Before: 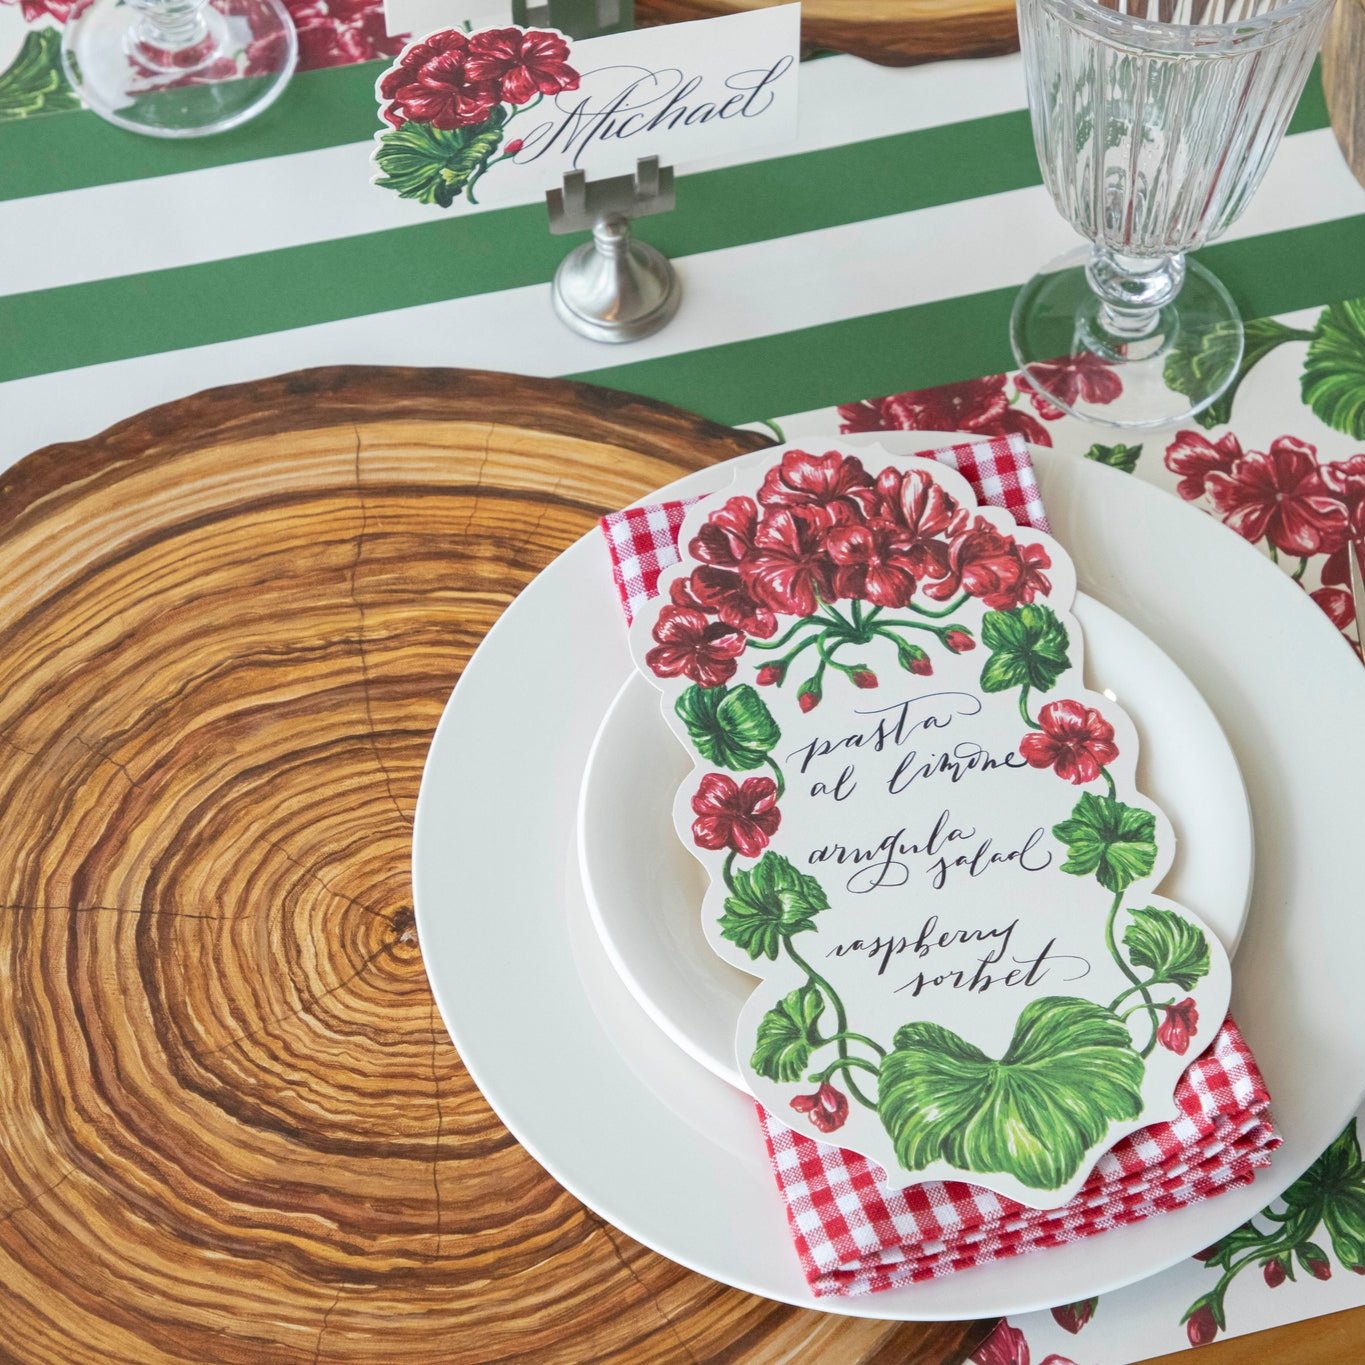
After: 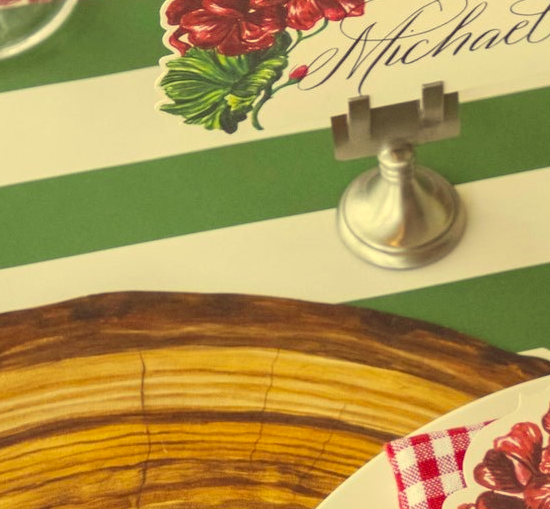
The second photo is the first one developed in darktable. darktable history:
crop: left 15.759%, top 5.451%, right 43.928%, bottom 57.195%
color correction: highlights a* -0.622, highlights b* 39.77, shadows a* 9.61, shadows b* -0.354
